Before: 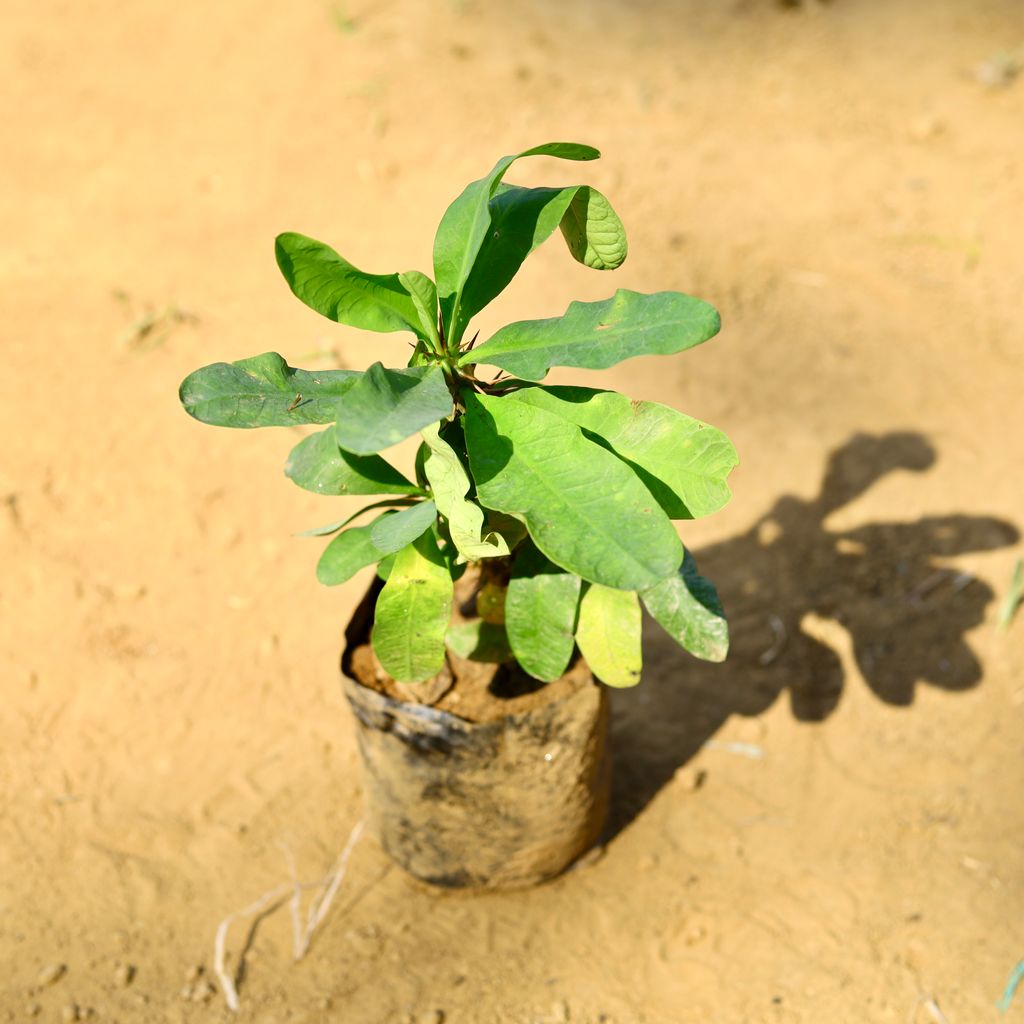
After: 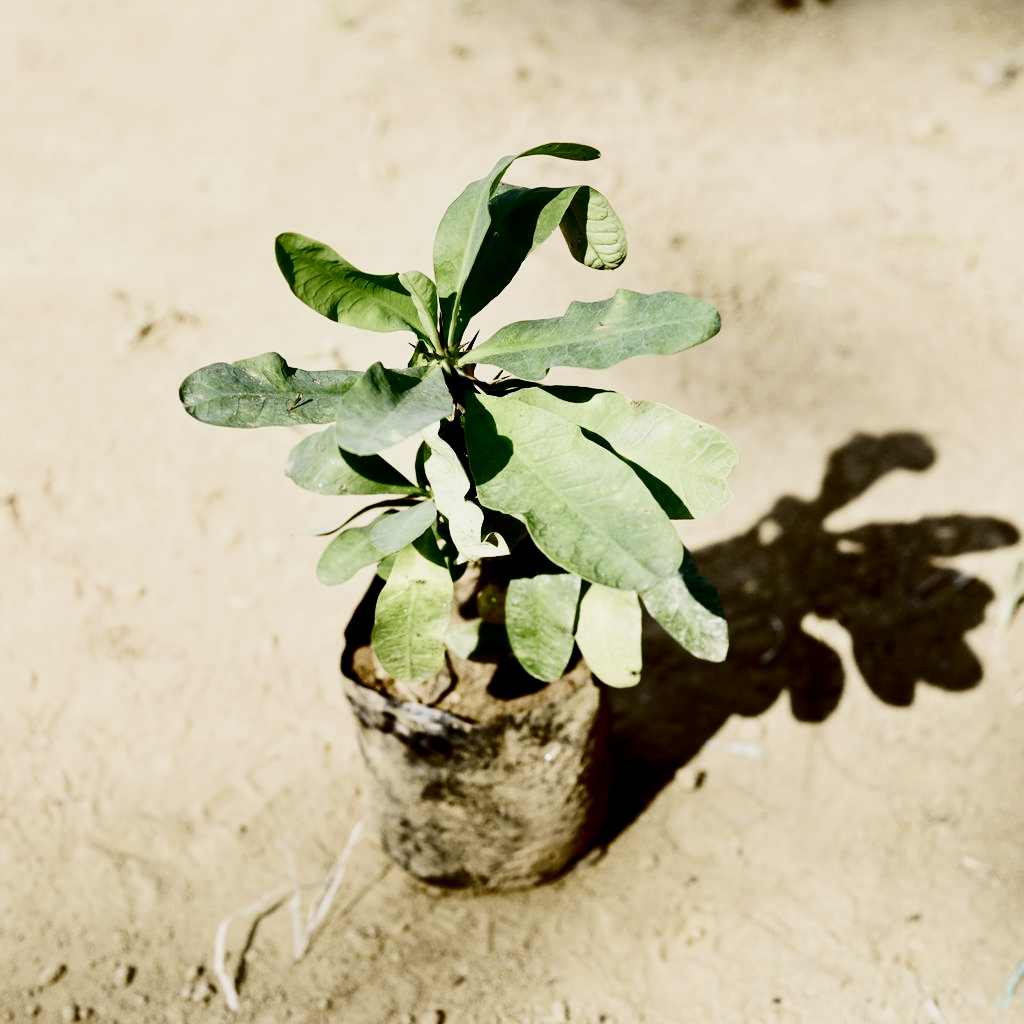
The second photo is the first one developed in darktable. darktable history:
contrast brightness saturation: contrast 0.245, brightness -0.234, saturation 0.141
filmic rgb: black relative exposure -5.05 EV, white relative exposure 3.51 EV, hardness 3.16, contrast 1.412, highlights saturation mix -28.89%, preserve chrominance no, color science v4 (2020), contrast in shadows soft
